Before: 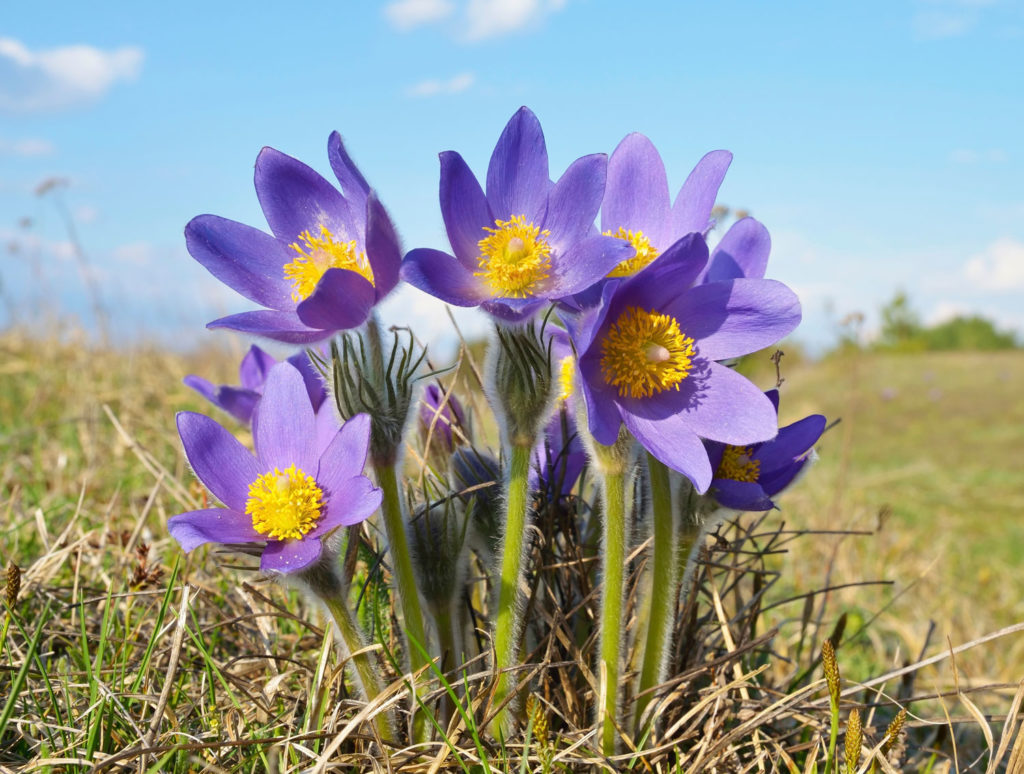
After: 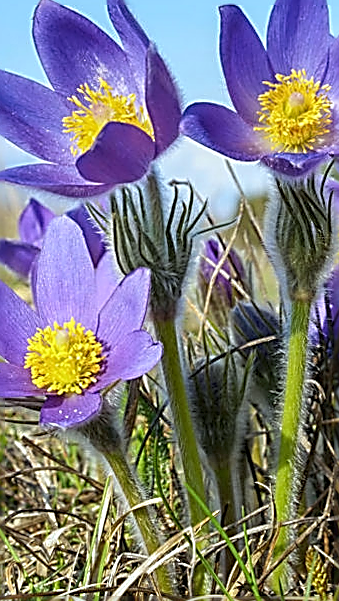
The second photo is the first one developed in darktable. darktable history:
sharpen: amount 2
tone equalizer: on, module defaults
local contrast: on, module defaults
white balance: red 0.925, blue 1.046
rotate and perspective: rotation 0.174°, lens shift (vertical) 0.013, lens shift (horizontal) 0.019, shear 0.001, automatic cropping original format, crop left 0.007, crop right 0.991, crop top 0.016, crop bottom 0.997
crop and rotate: left 21.77%, top 18.528%, right 44.676%, bottom 2.997%
